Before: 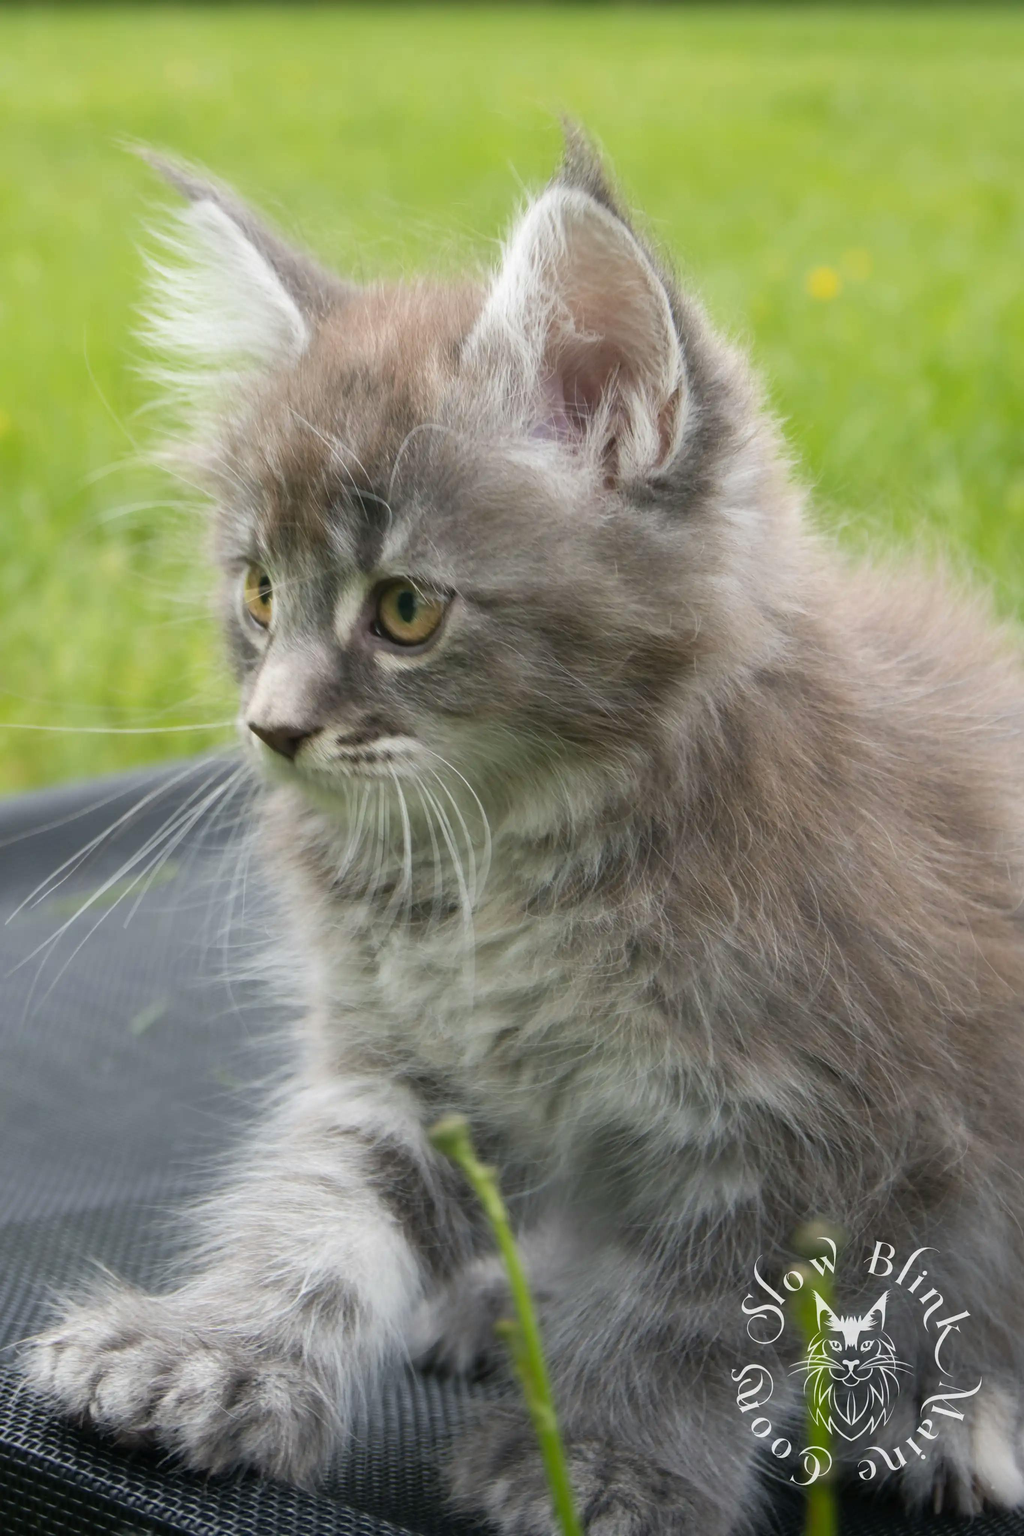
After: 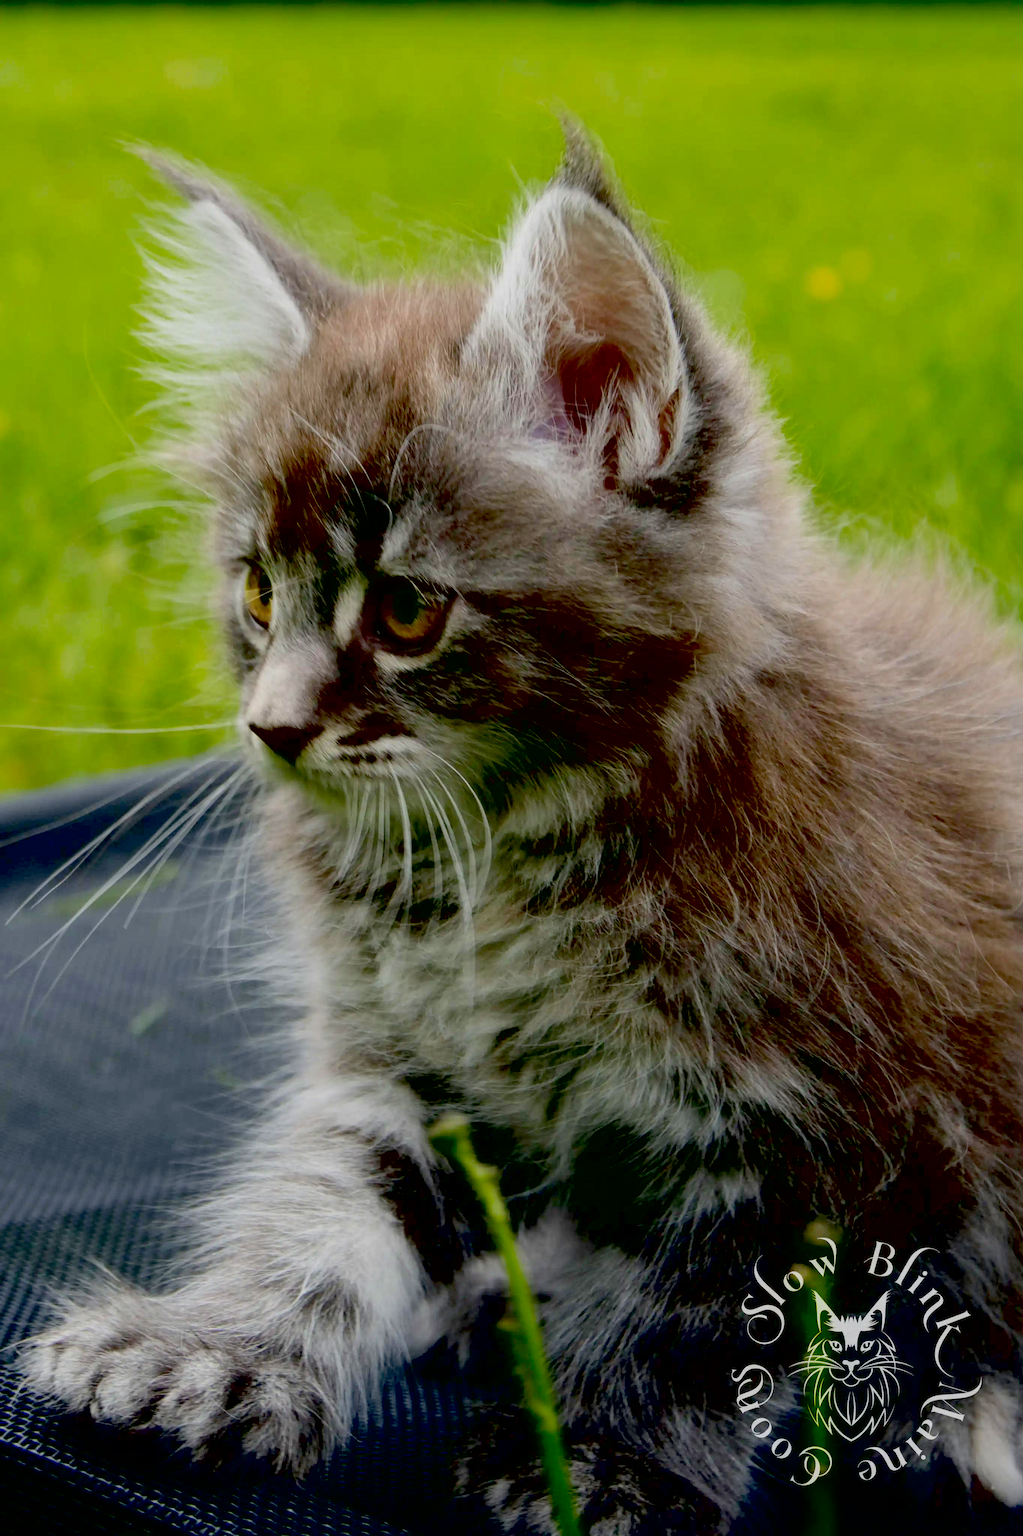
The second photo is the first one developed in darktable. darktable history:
contrast brightness saturation: contrast 0.1, brightness 0.03, saturation 0.09
local contrast: mode bilateral grid, contrast 10, coarseness 25, detail 115%, midtone range 0.2
shadows and highlights: radius 121.13, shadows 21.4, white point adjustment -9.72, highlights -14.39, soften with gaussian
white balance: emerald 1
tone equalizer: on, module defaults
exposure: black level correction 0.1, exposure -0.092 EV, compensate highlight preservation false
